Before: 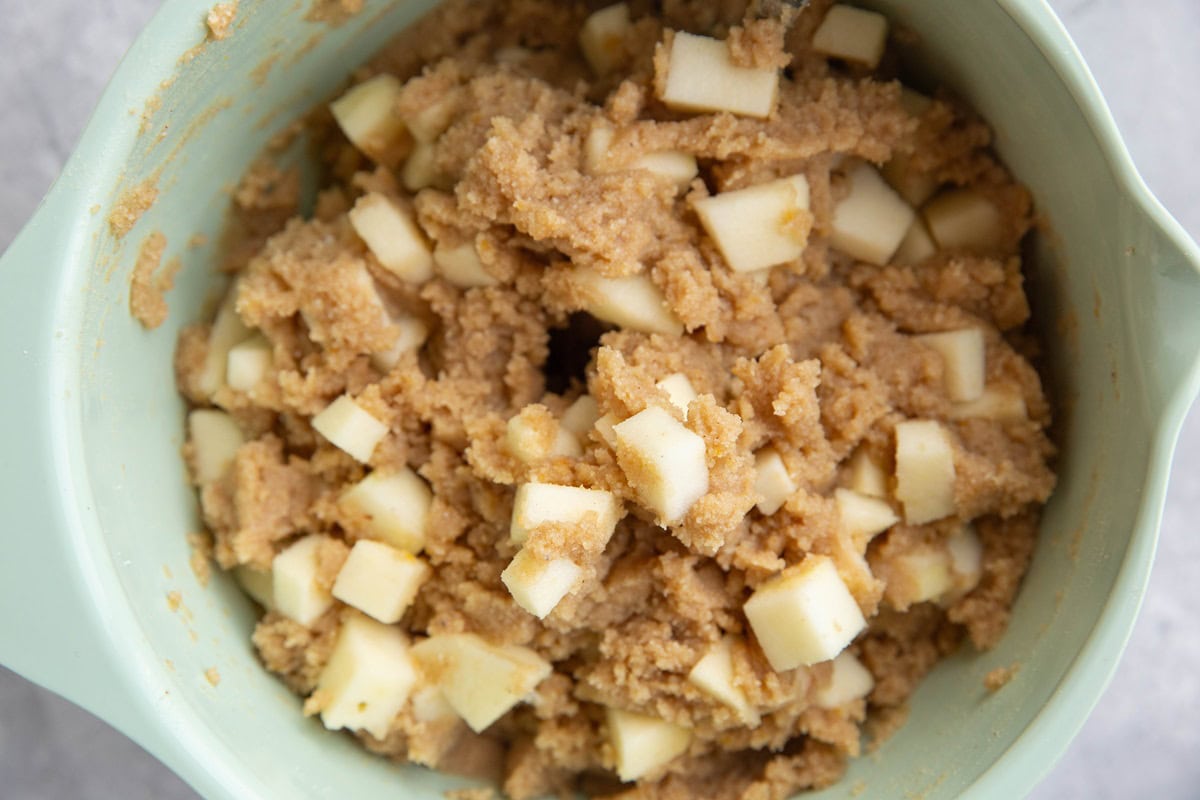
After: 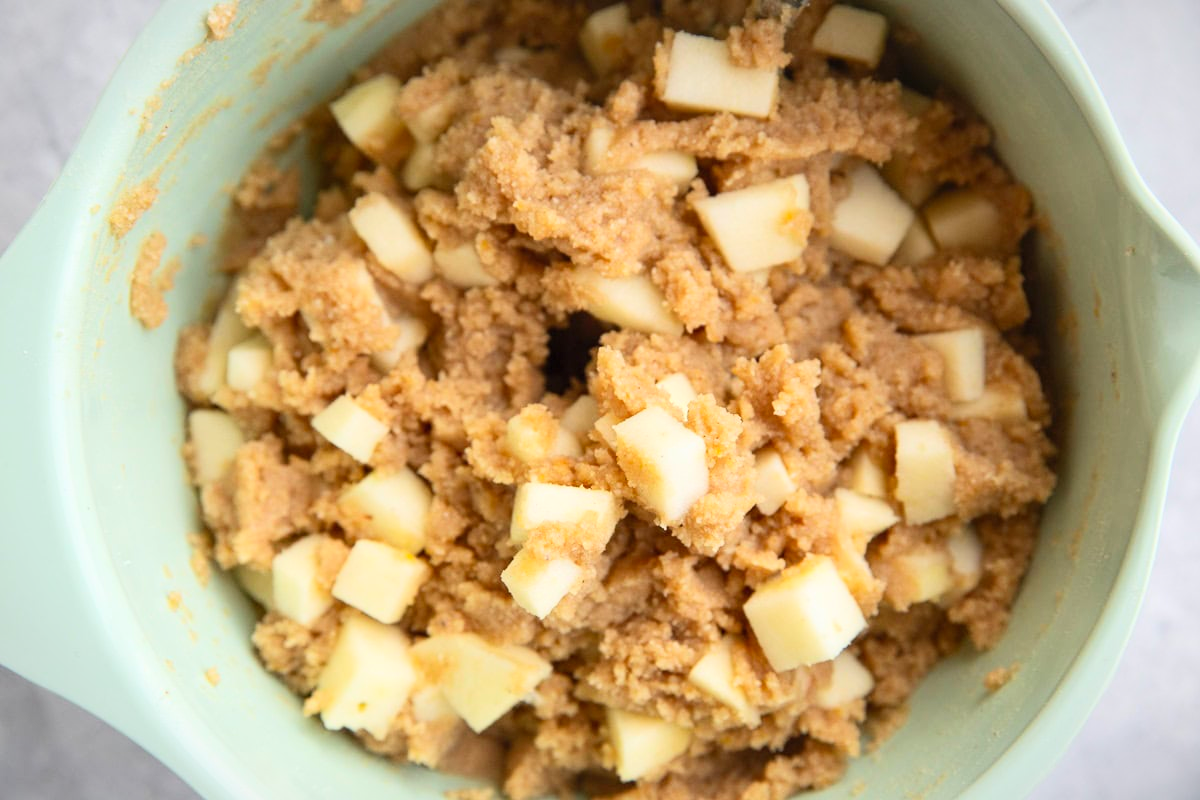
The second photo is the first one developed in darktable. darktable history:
vignetting: fall-off start 100%, brightness -0.282, width/height ratio 1.31
contrast brightness saturation: contrast 0.2, brightness 0.16, saturation 0.22
